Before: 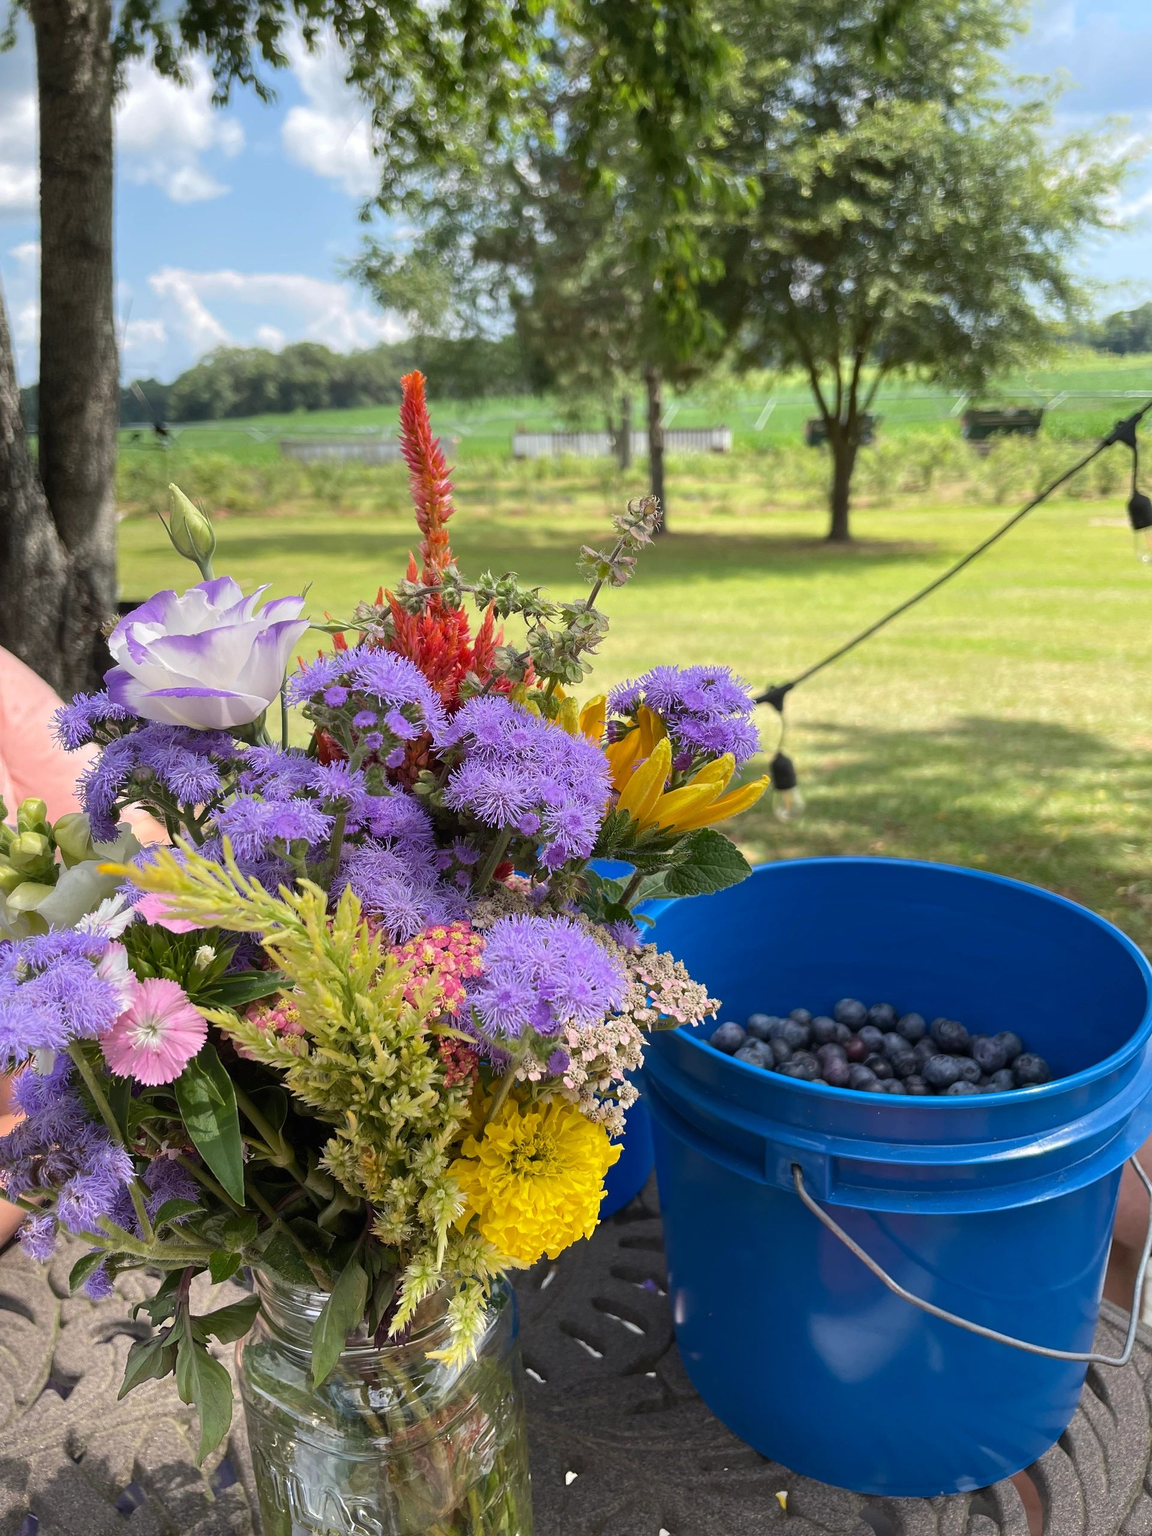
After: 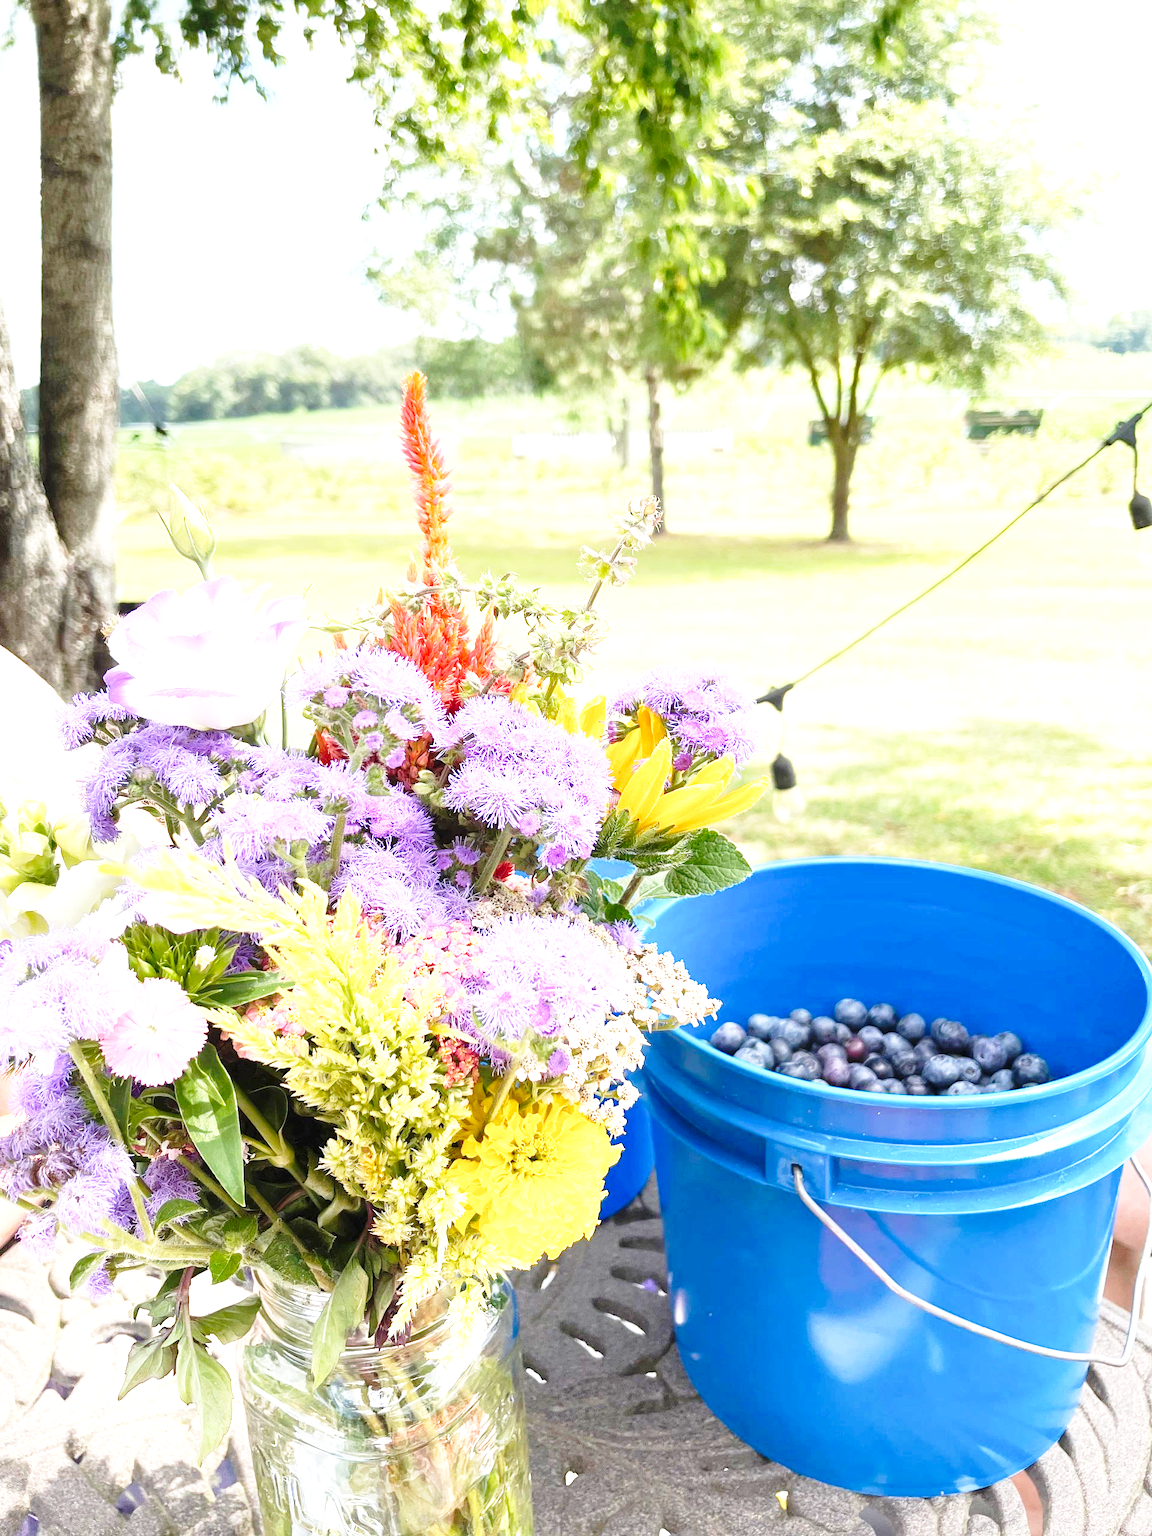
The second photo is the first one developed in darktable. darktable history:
base curve: curves: ch0 [(0, 0) (0.028, 0.03) (0.121, 0.232) (0.46, 0.748) (0.859, 0.968) (1, 1)], preserve colors none
exposure: black level correction 0, exposure 1.746 EV, compensate highlight preservation false
